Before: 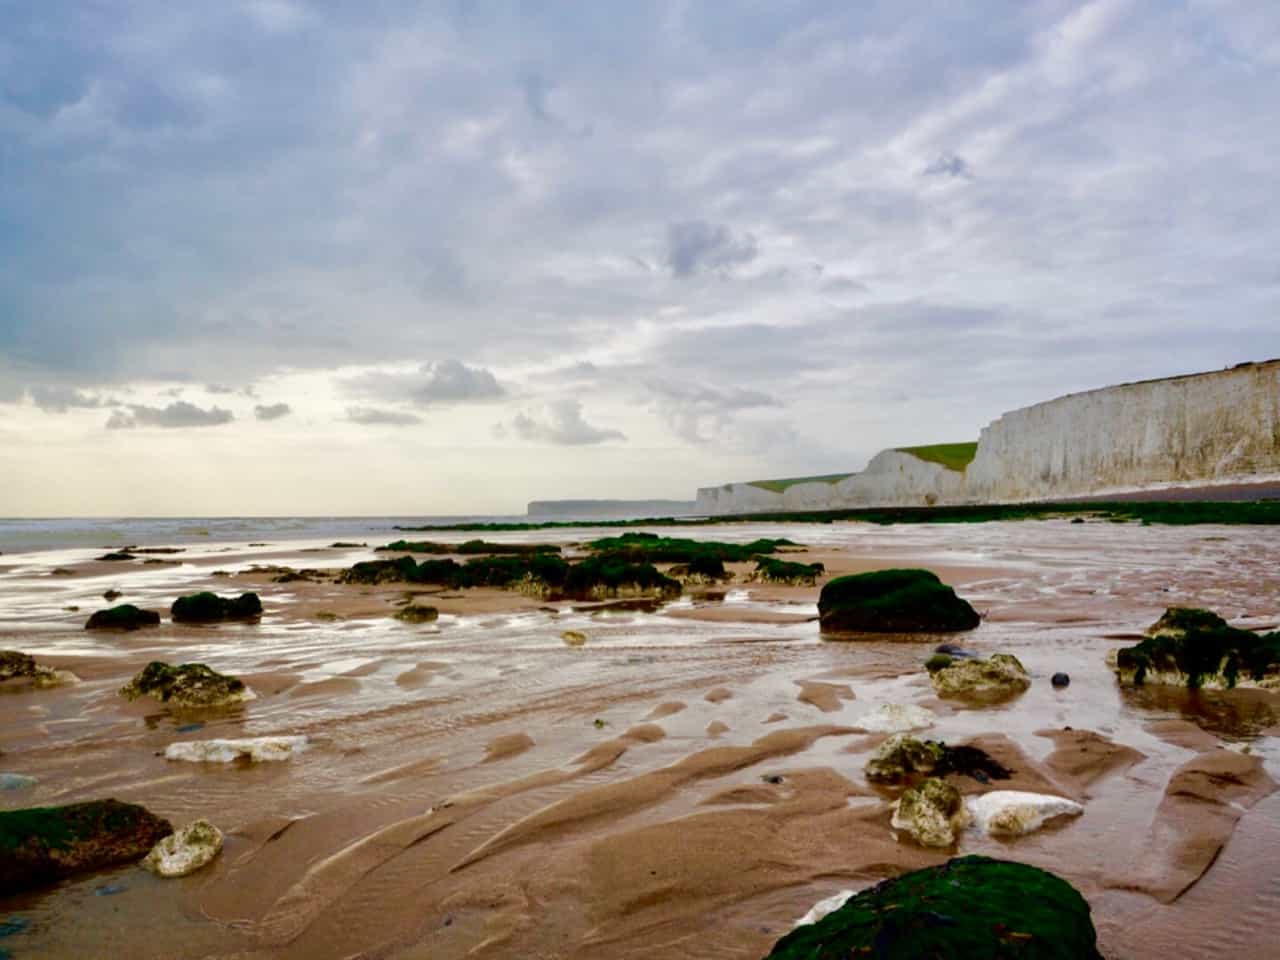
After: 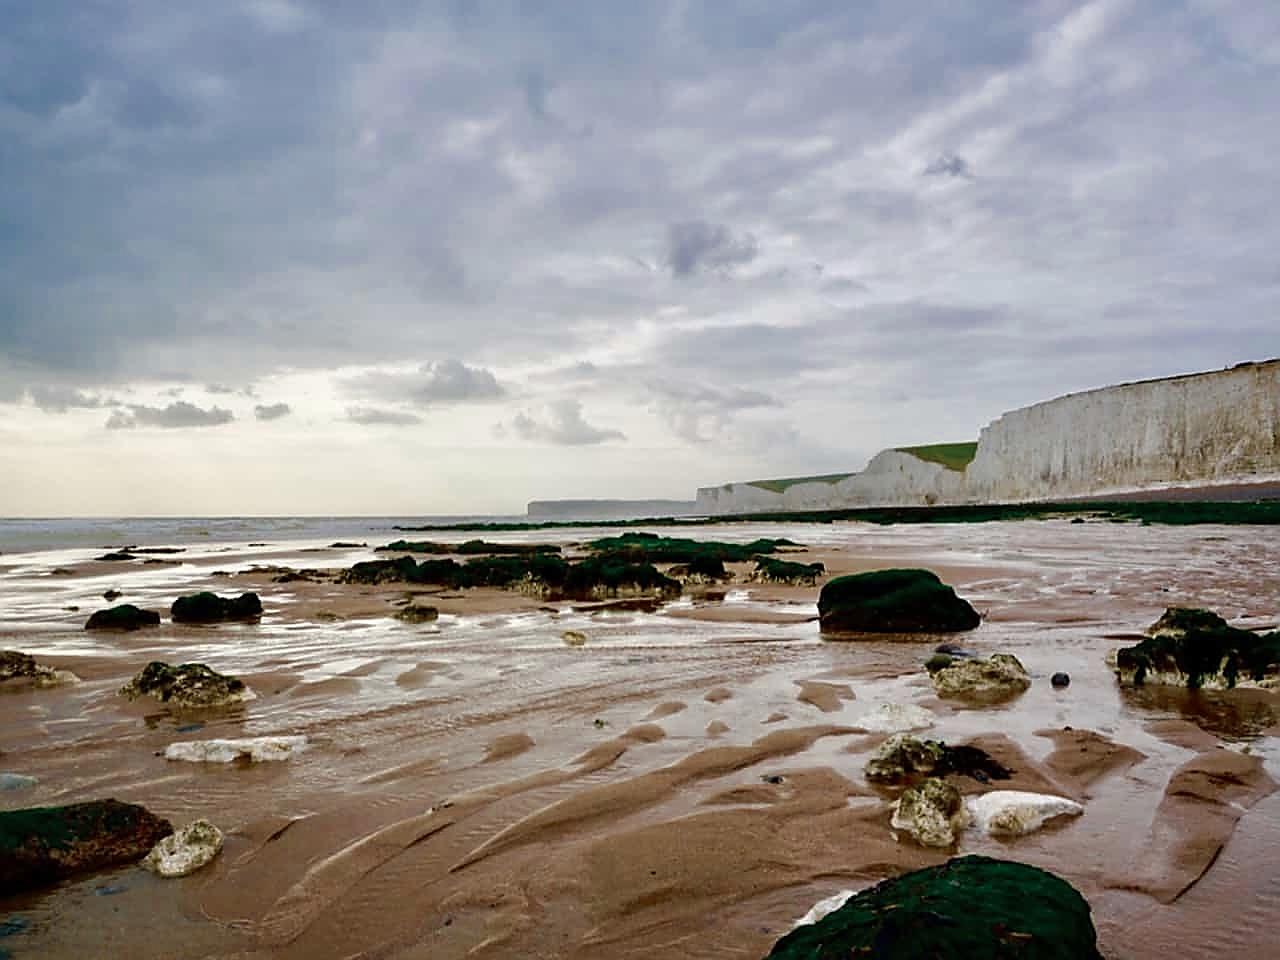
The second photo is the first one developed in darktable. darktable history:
sharpen: radius 1.4, amount 1.25, threshold 0.7
color zones: curves: ch0 [(0, 0.5) (0.125, 0.4) (0.25, 0.5) (0.375, 0.4) (0.5, 0.4) (0.625, 0.35) (0.75, 0.35) (0.875, 0.5)]; ch1 [(0, 0.35) (0.125, 0.45) (0.25, 0.35) (0.375, 0.35) (0.5, 0.35) (0.625, 0.35) (0.75, 0.45) (0.875, 0.35)]; ch2 [(0, 0.6) (0.125, 0.5) (0.25, 0.5) (0.375, 0.6) (0.5, 0.6) (0.625, 0.5) (0.75, 0.5) (0.875, 0.5)]
